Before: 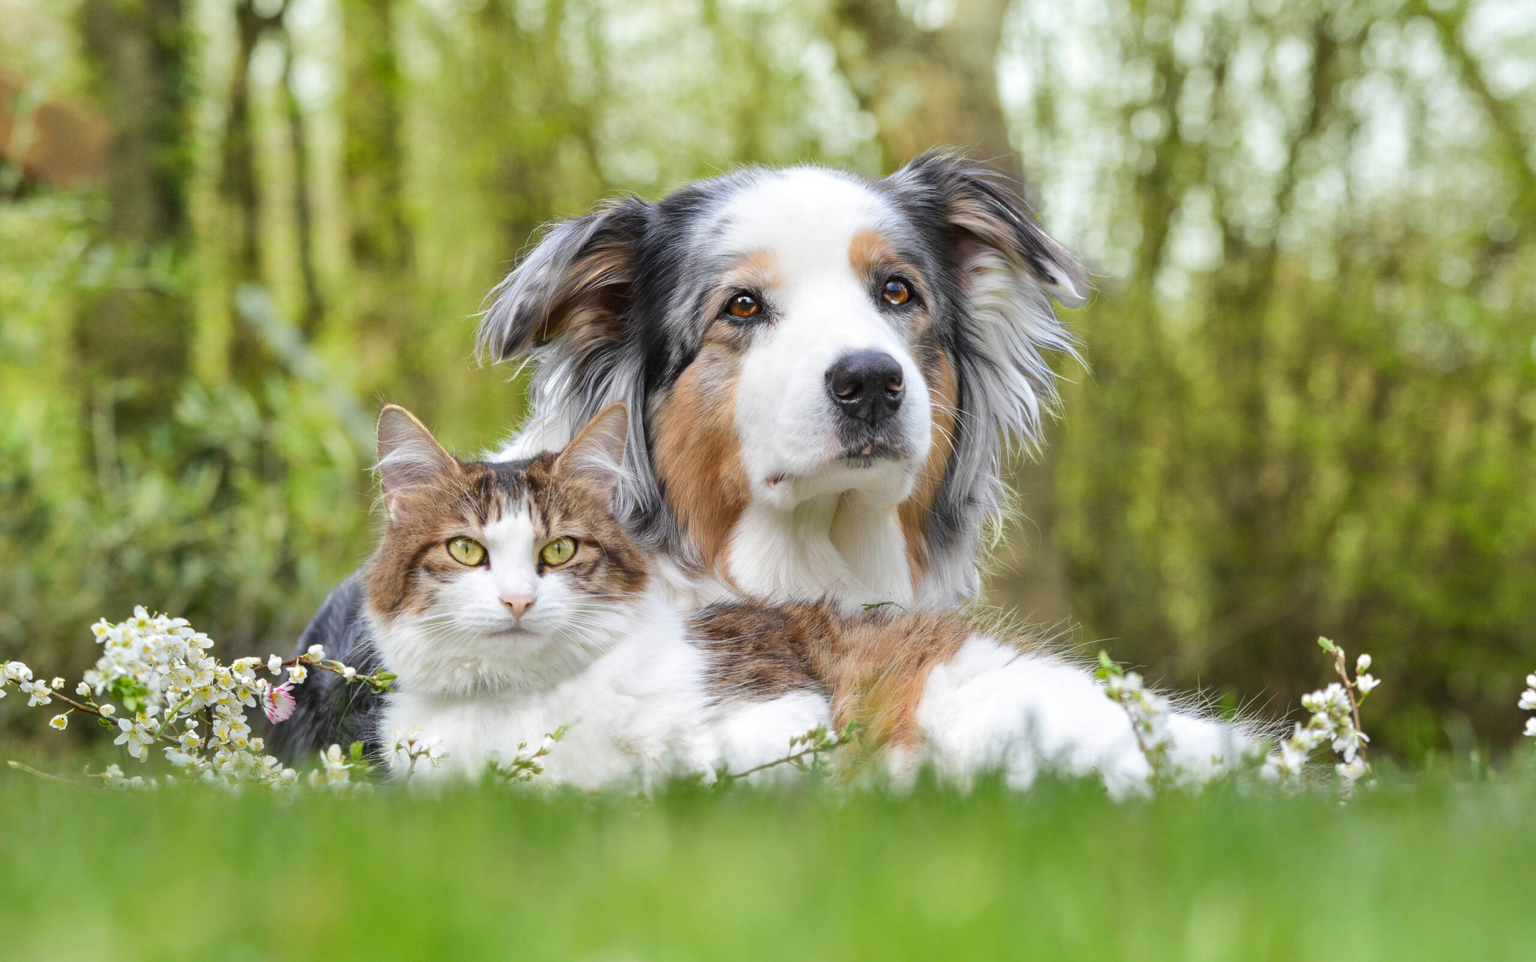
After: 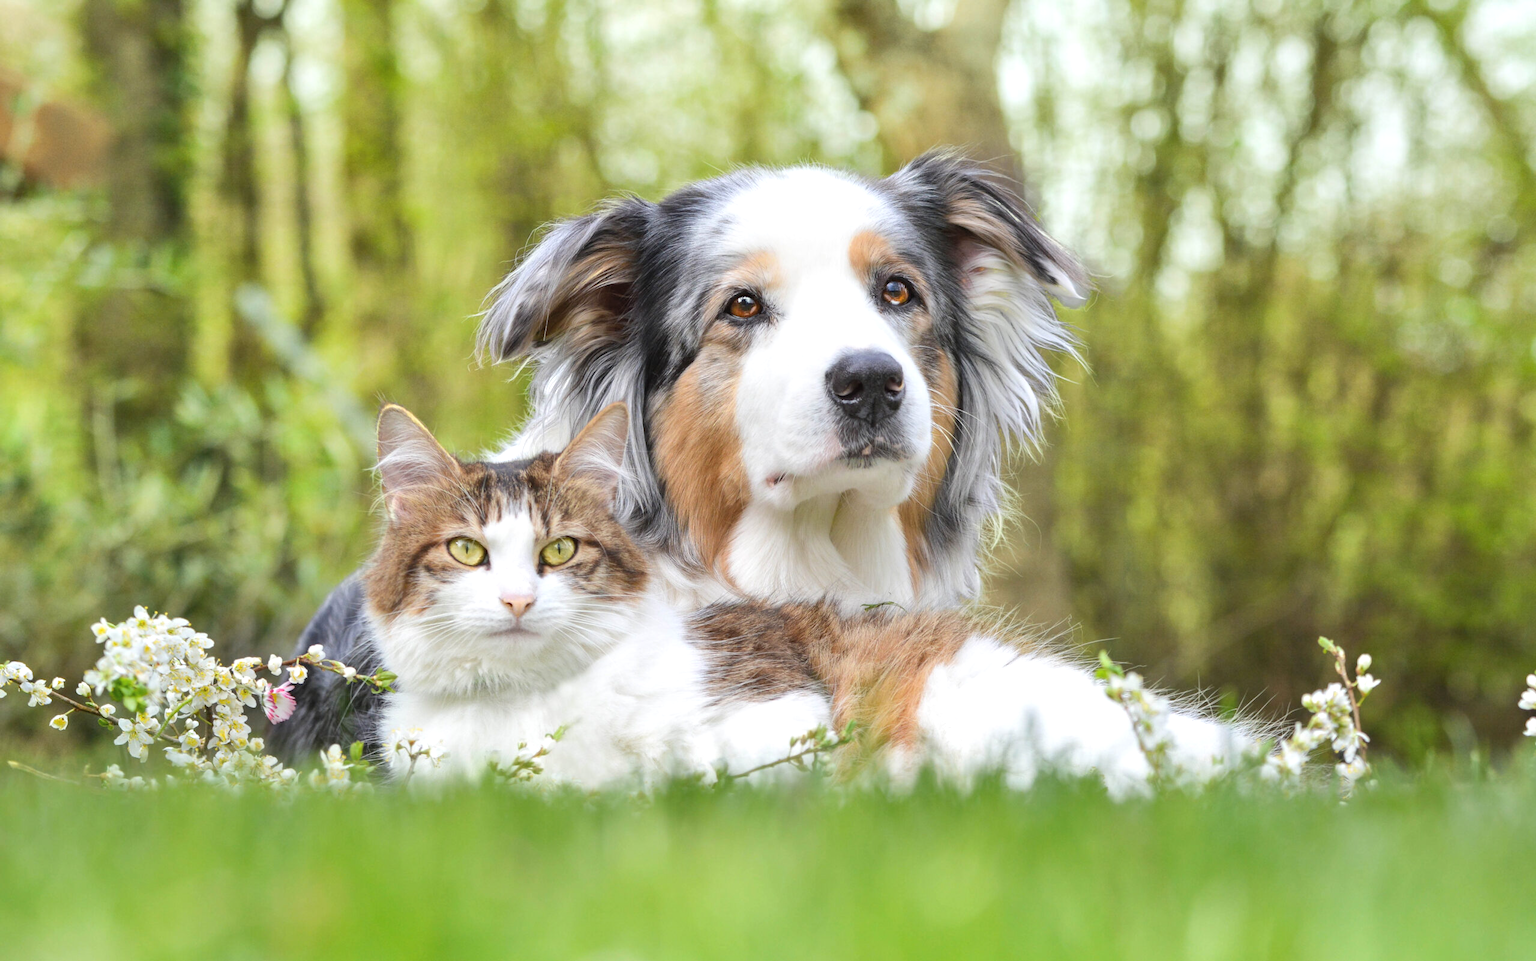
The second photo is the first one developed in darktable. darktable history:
exposure: exposure 0.197 EV, compensate highlight preservation false
contrast brightness saturation: contrast 0.05, brightness 0.06, saturation 0.01
